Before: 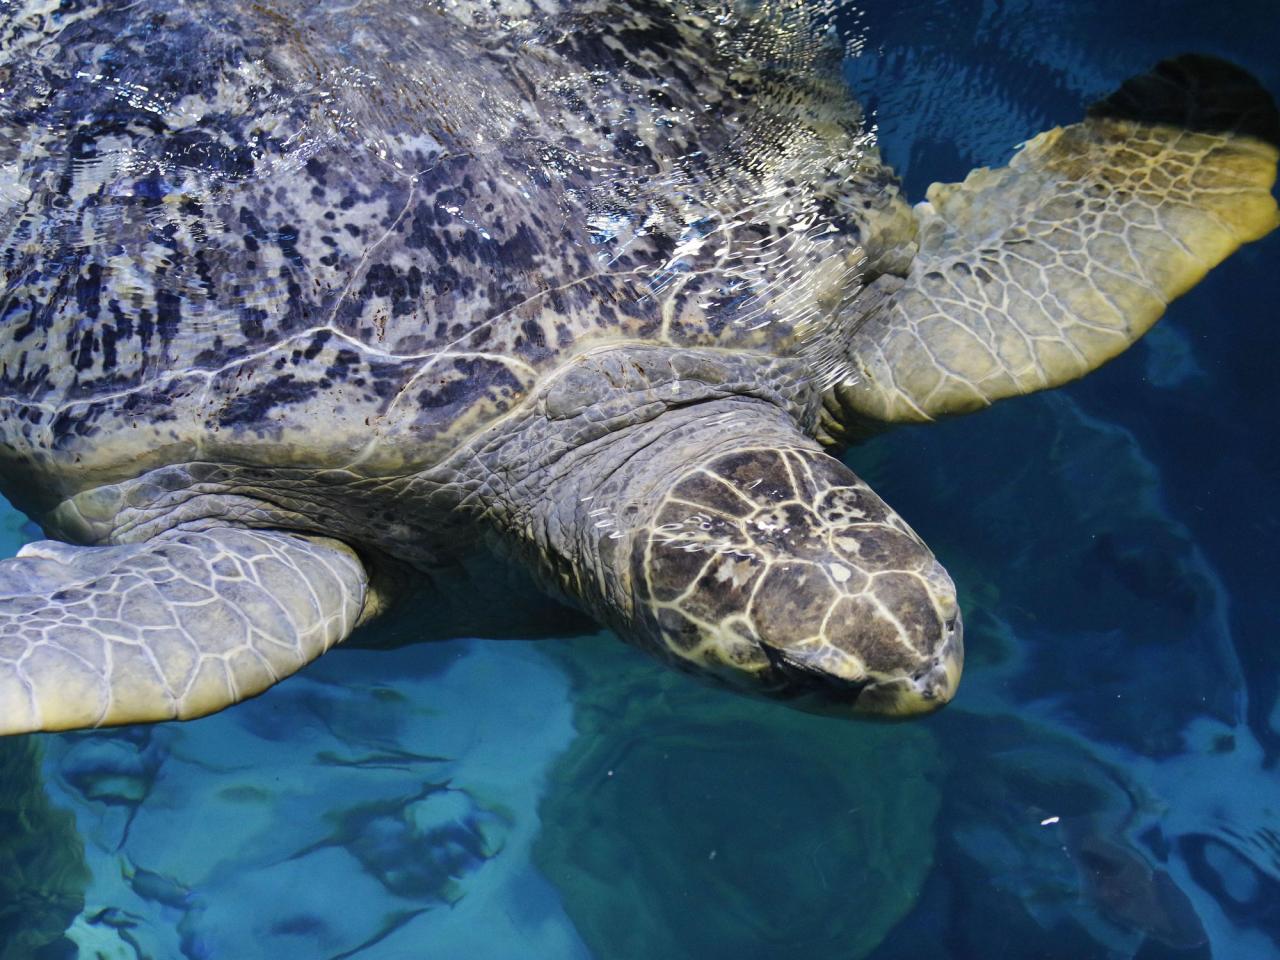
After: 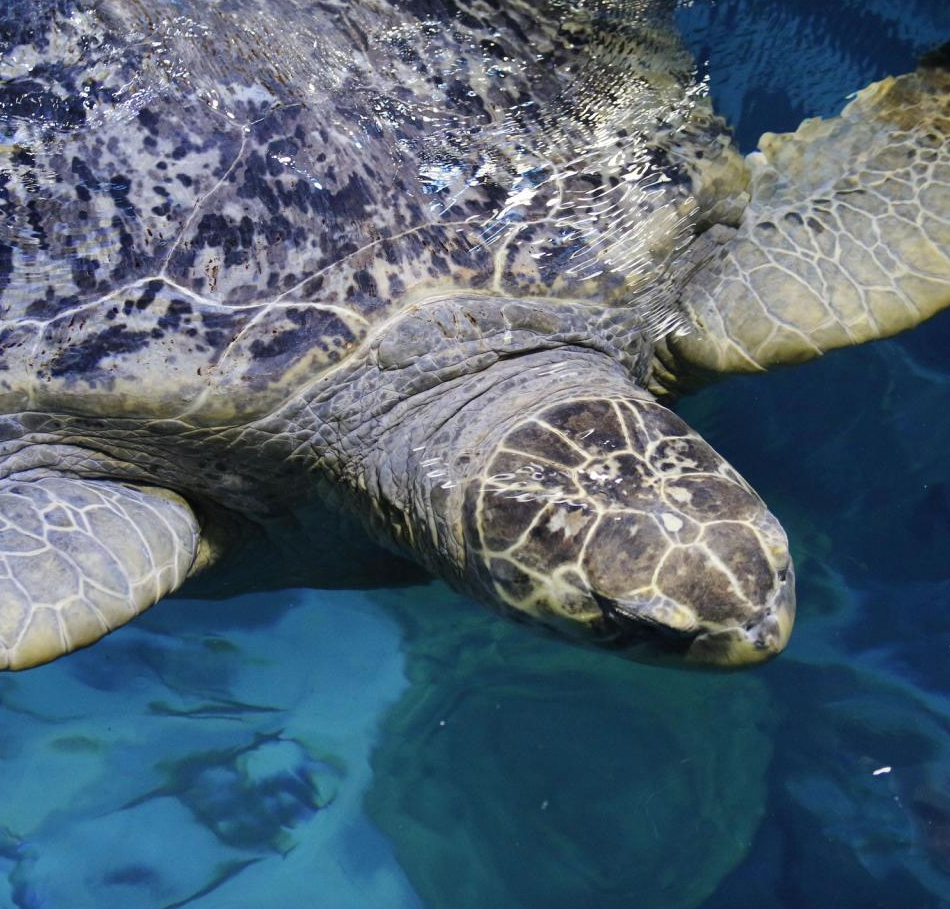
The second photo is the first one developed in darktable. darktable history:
crop and rotate: left 13.15%, top 5.251%, right 12.609%
color balance rgb: perceptual saturation grading › global saturation -3%
